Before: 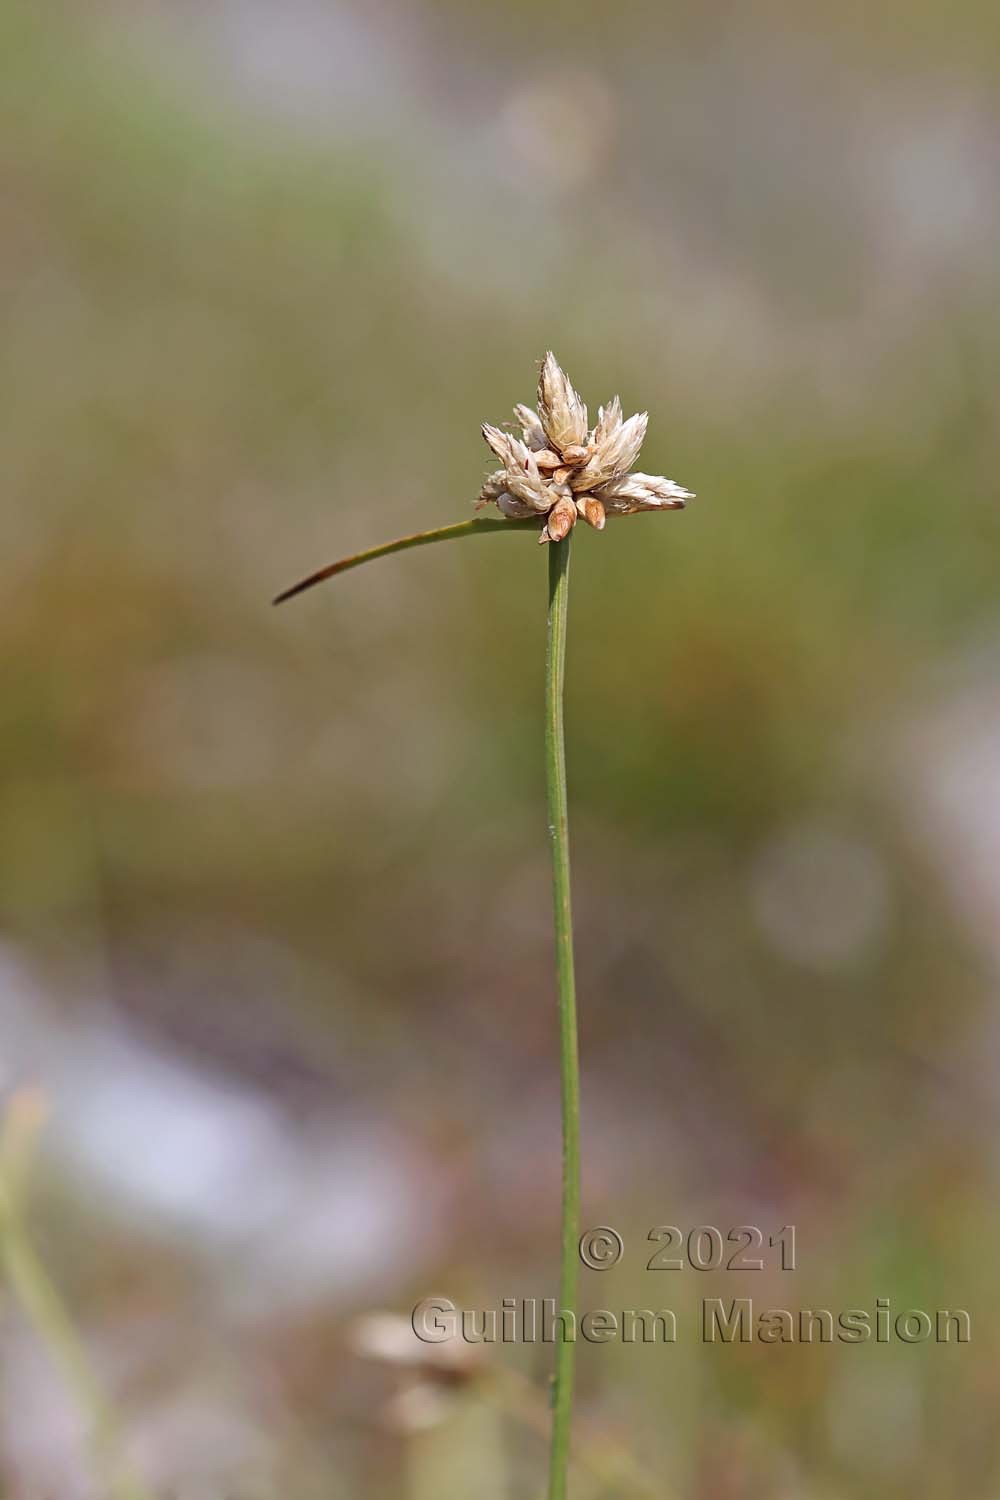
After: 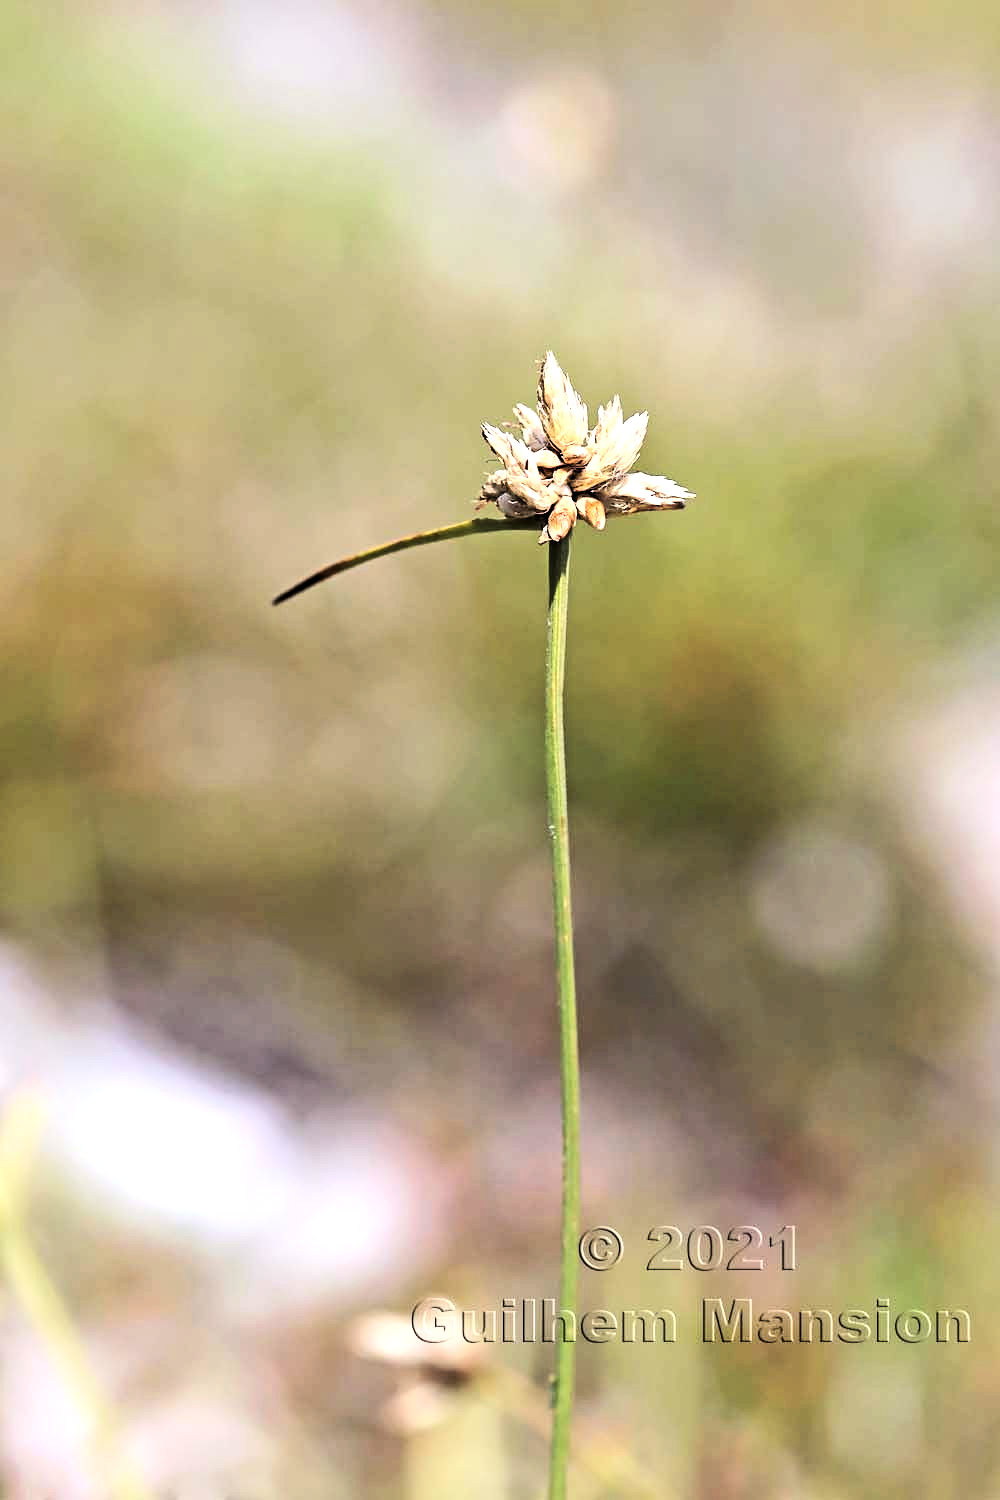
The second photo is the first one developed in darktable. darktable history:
base curve: curves: ch0 [(0, 0) (0.007, 0.004) (0.027, 0.03) (0.046, 0.07) (0.207, 0.54) (0.442, 0.872) (0.673, 0.972) (1, 1)]
levels: levels [0.101, 0.578, 0.953]
